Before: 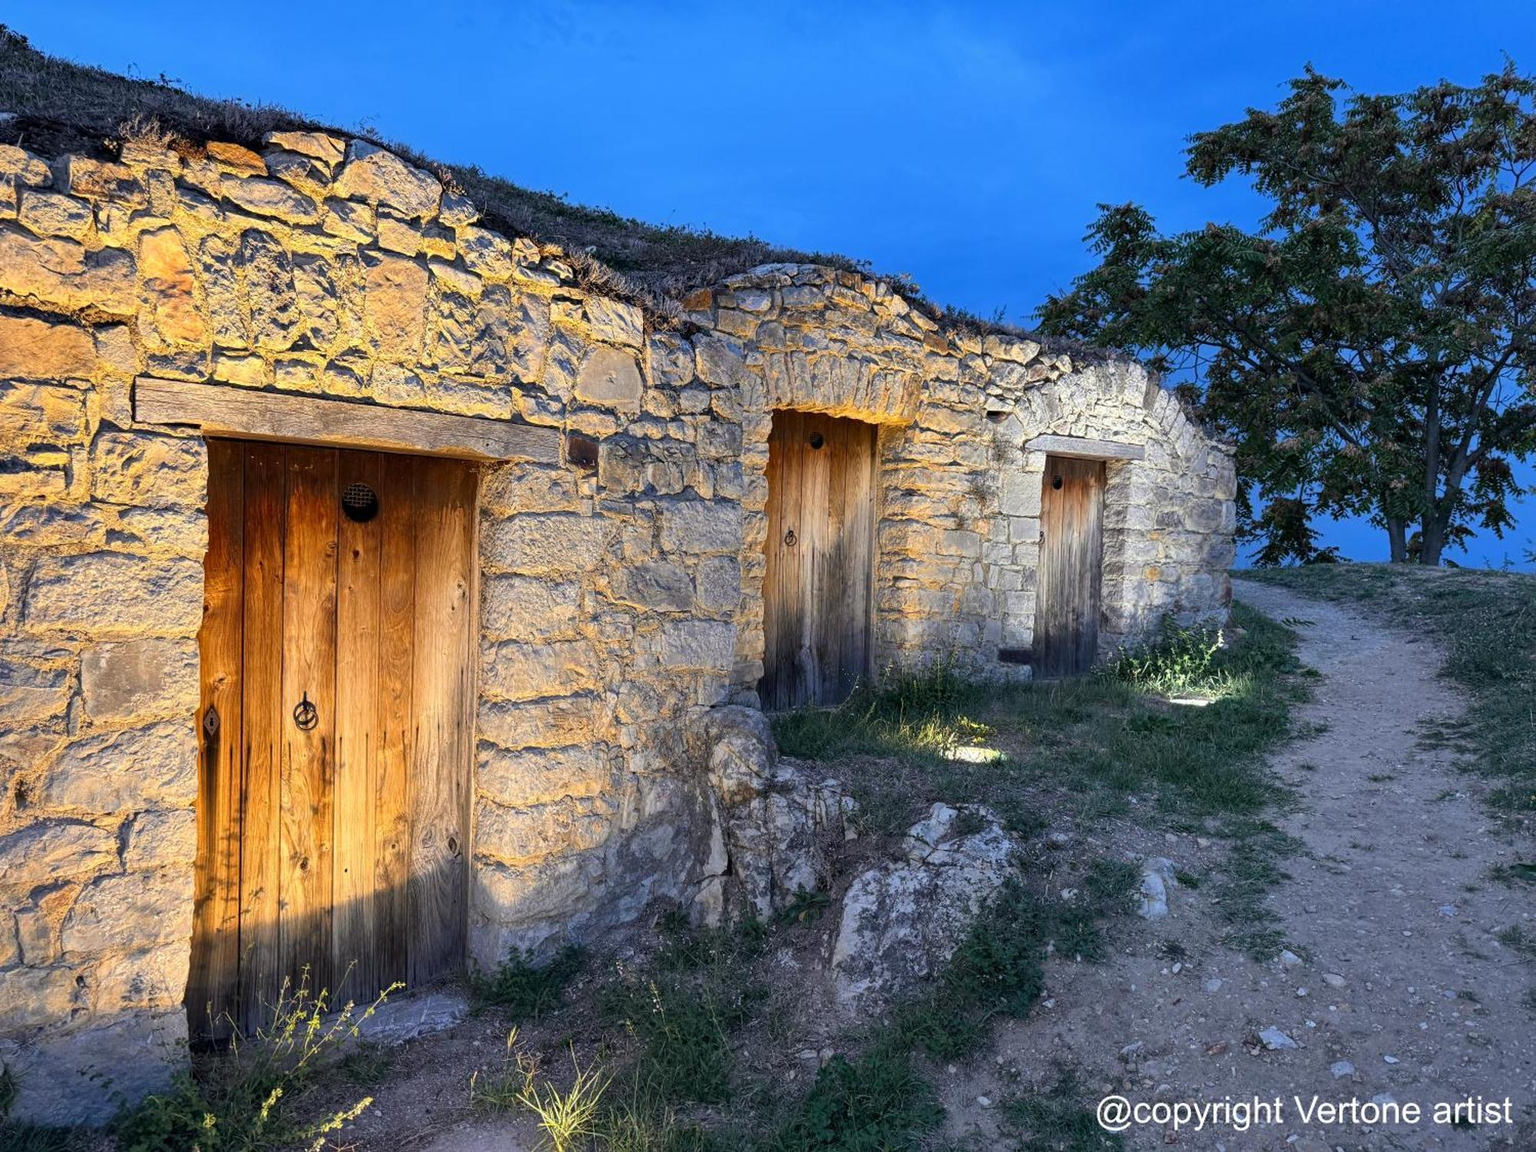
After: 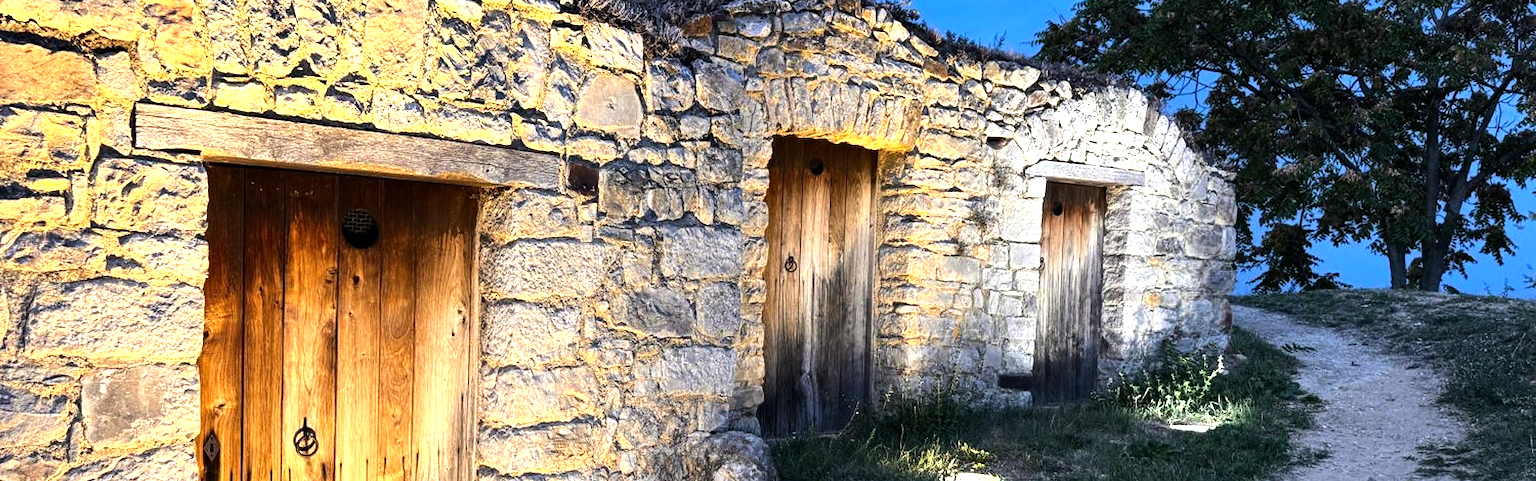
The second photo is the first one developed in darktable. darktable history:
crop and rotate: top 23.84%, bottom 34.294%
tone equalizer: -8 EV -1.08 EV, -7 EV -1.01 EV, -6 EV -0.867 EV, -5 EV -0.578 EV, -3 EV 0.578 EV, -2 EV 0.867 EV, -1 EV 1.01 EV, +0 EV 1.08 EV, edges refinement/feathering 500, mask exposure compensation -1.57 EV, preserve details no
